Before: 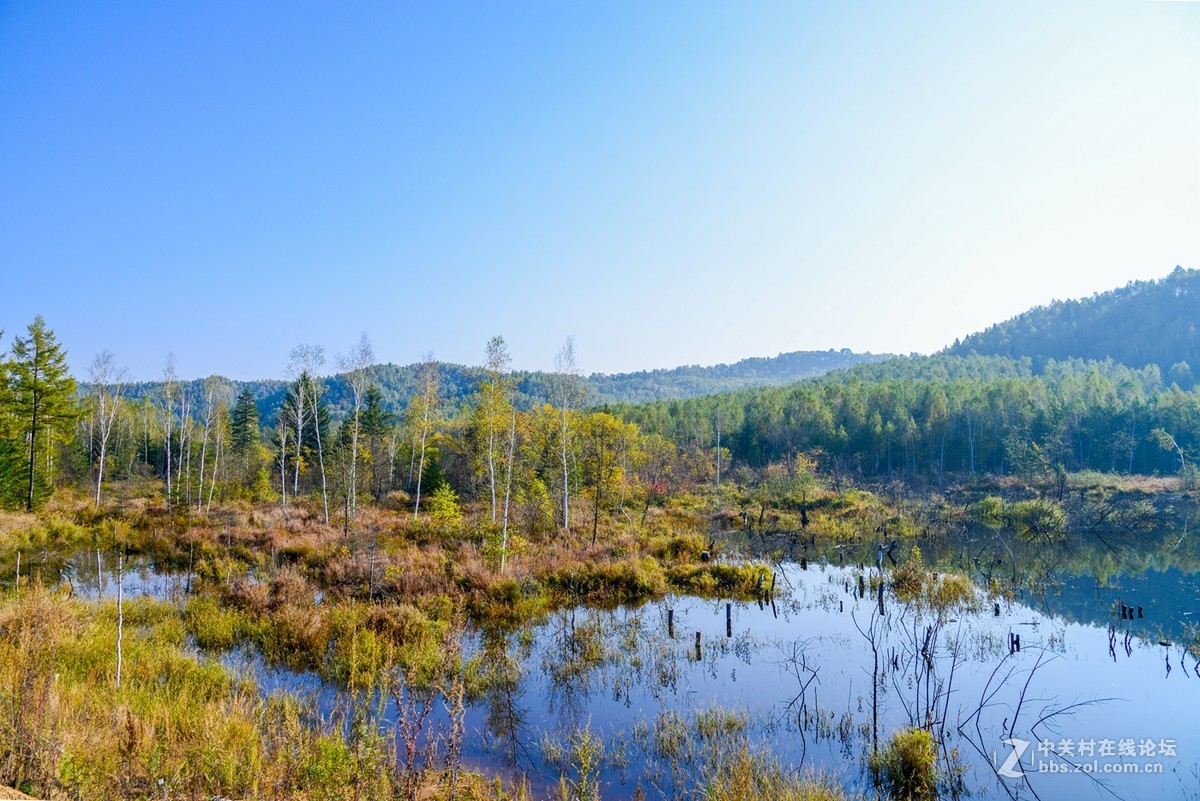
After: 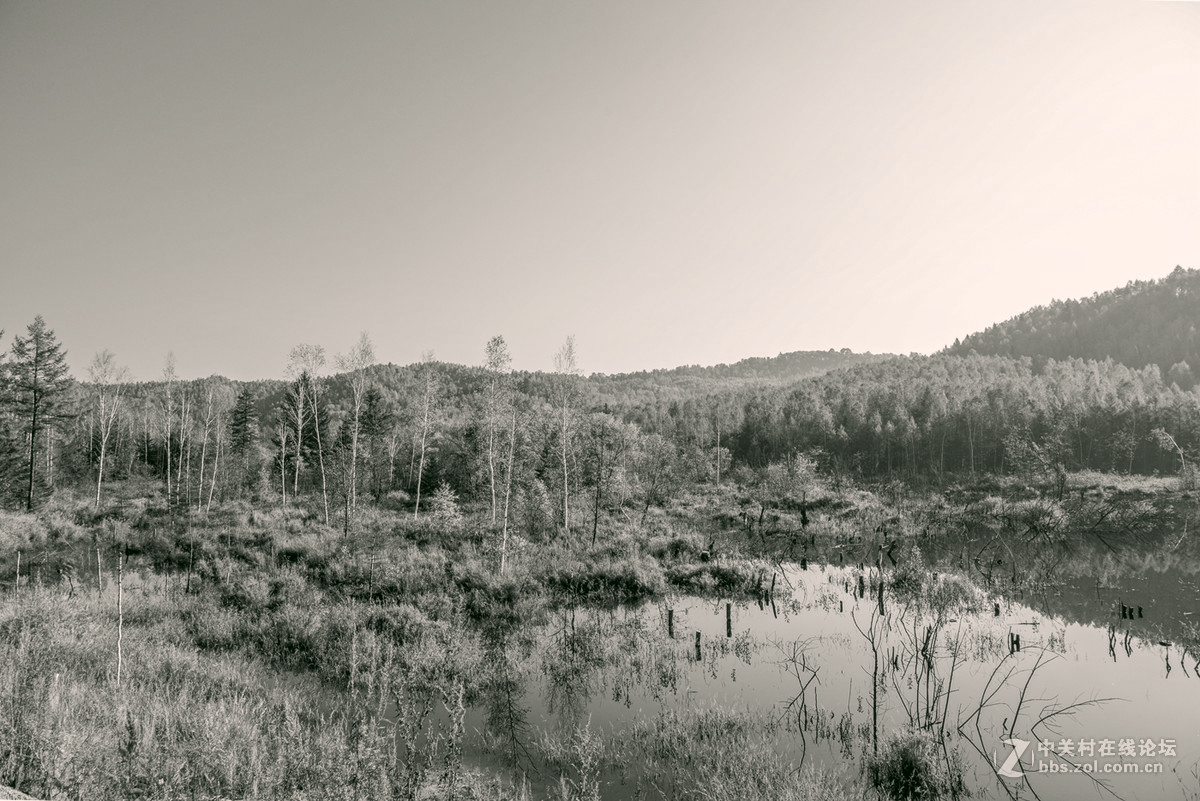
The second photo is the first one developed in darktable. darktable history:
base curve: curves: ch0 [(0, 0) (0.472, 0.455) (1, 1)], preserve colors none
color correction: highlights a* 4.13, highlights b* 4.97, shadows a* -7.43, shadows b* 4.54
local contrast: detail 110%
color calibration: output gray [0.714, 0.278, 0, 0], illuminant as shot in camera, x 0.359, y 0.362, temperature 4598.21 K
